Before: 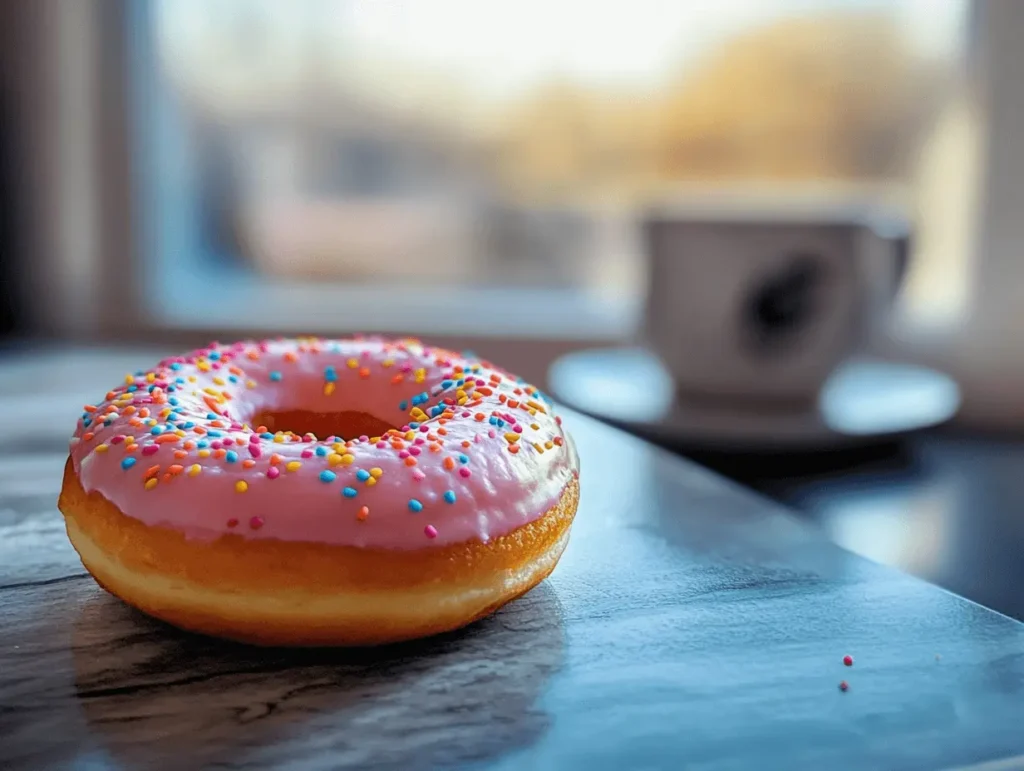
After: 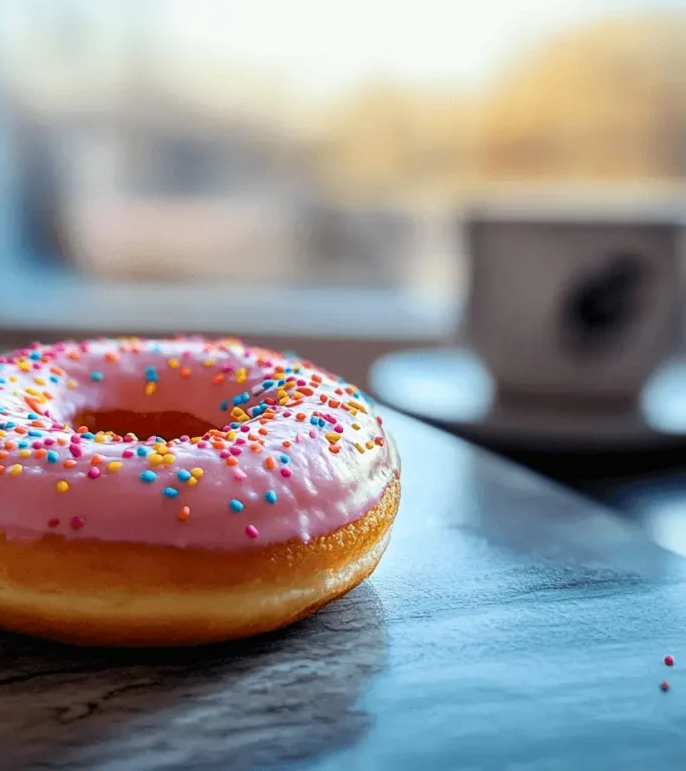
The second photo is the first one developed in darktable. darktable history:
crop and rotate: left 17.568%, right 15.363%
contrast brightness saturation: contrast 0.142
